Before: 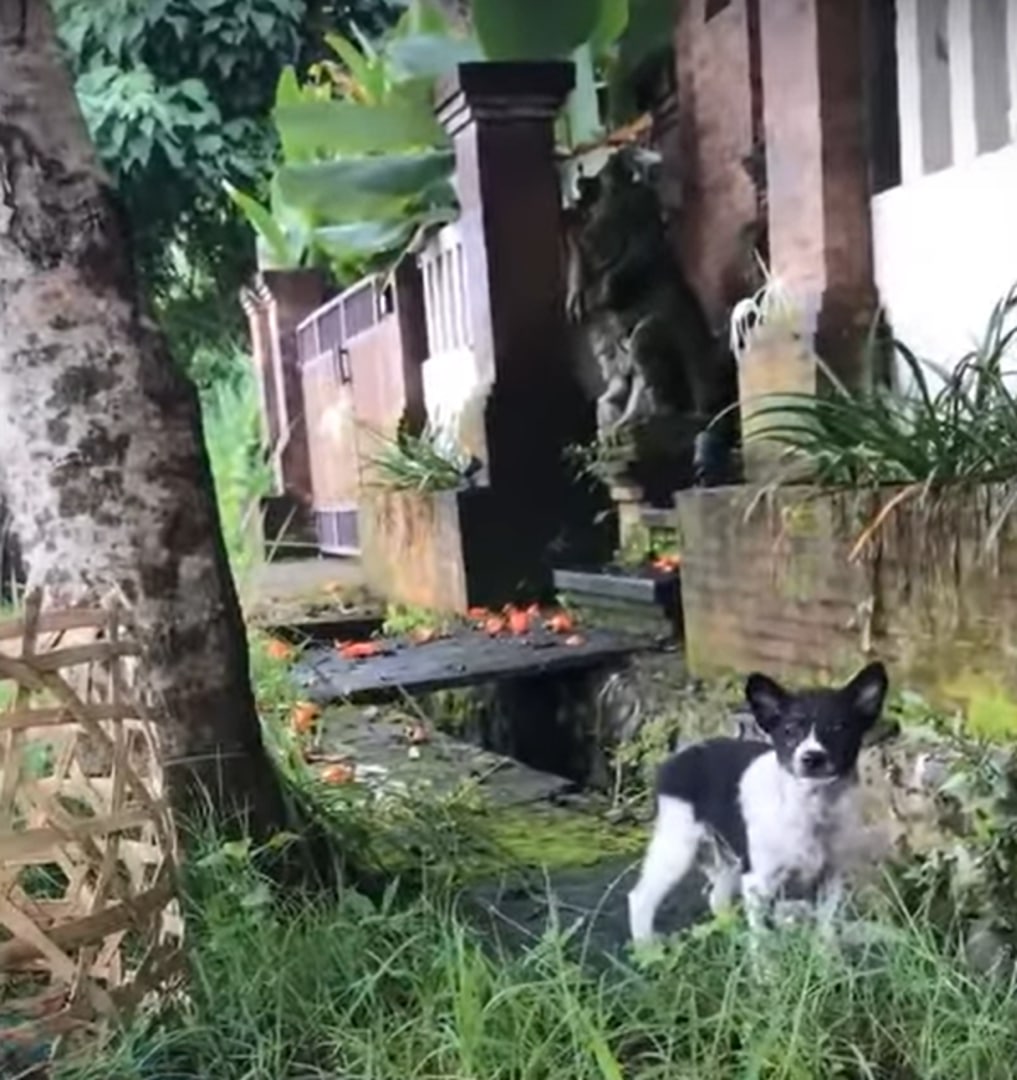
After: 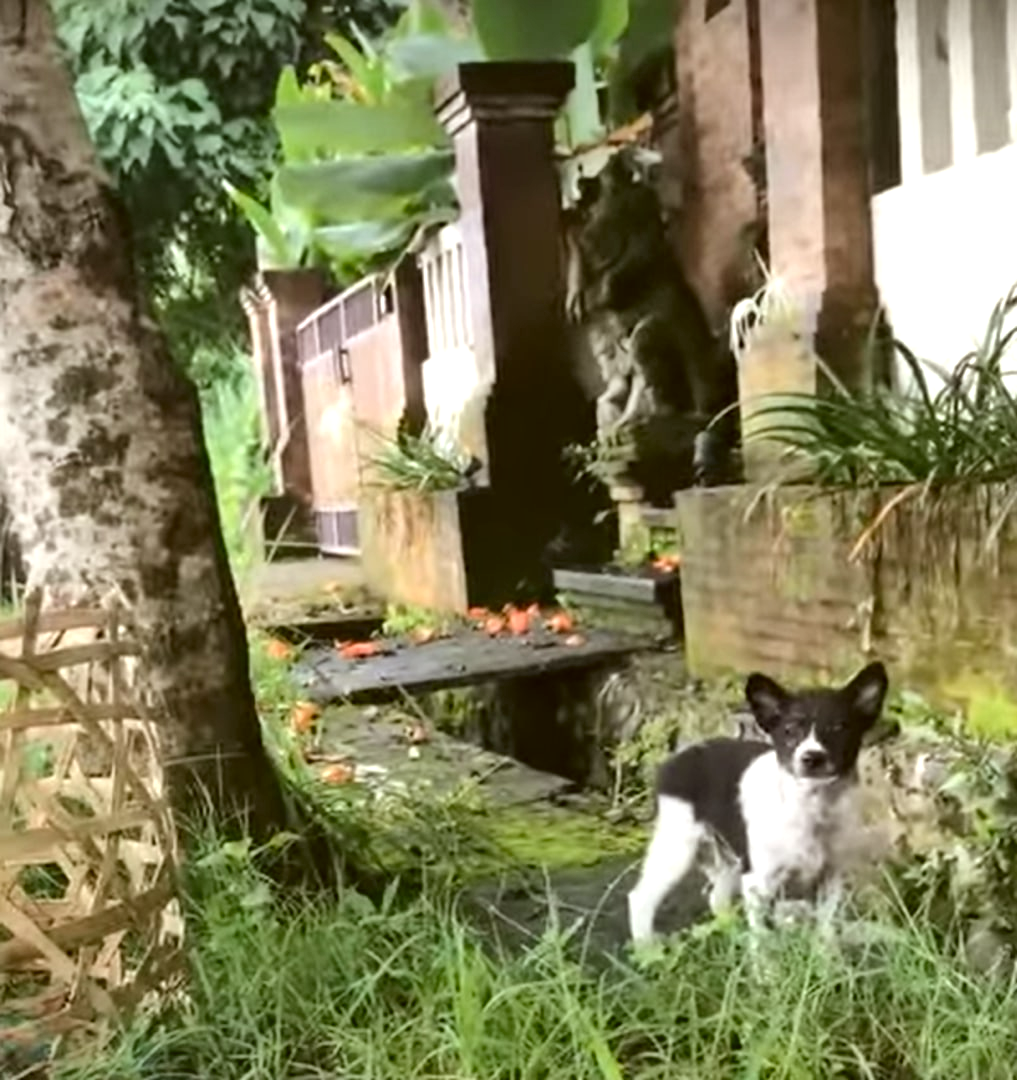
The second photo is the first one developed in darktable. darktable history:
shadows and highlights: radius 110.59, shadows 51.57, white point adjustment 9.11, highlights -5.52, soften with gaussian
color correction: highlights a* -1.41, highlights b* 10.23, shadows a* 0.868, shadows b* 19.34
